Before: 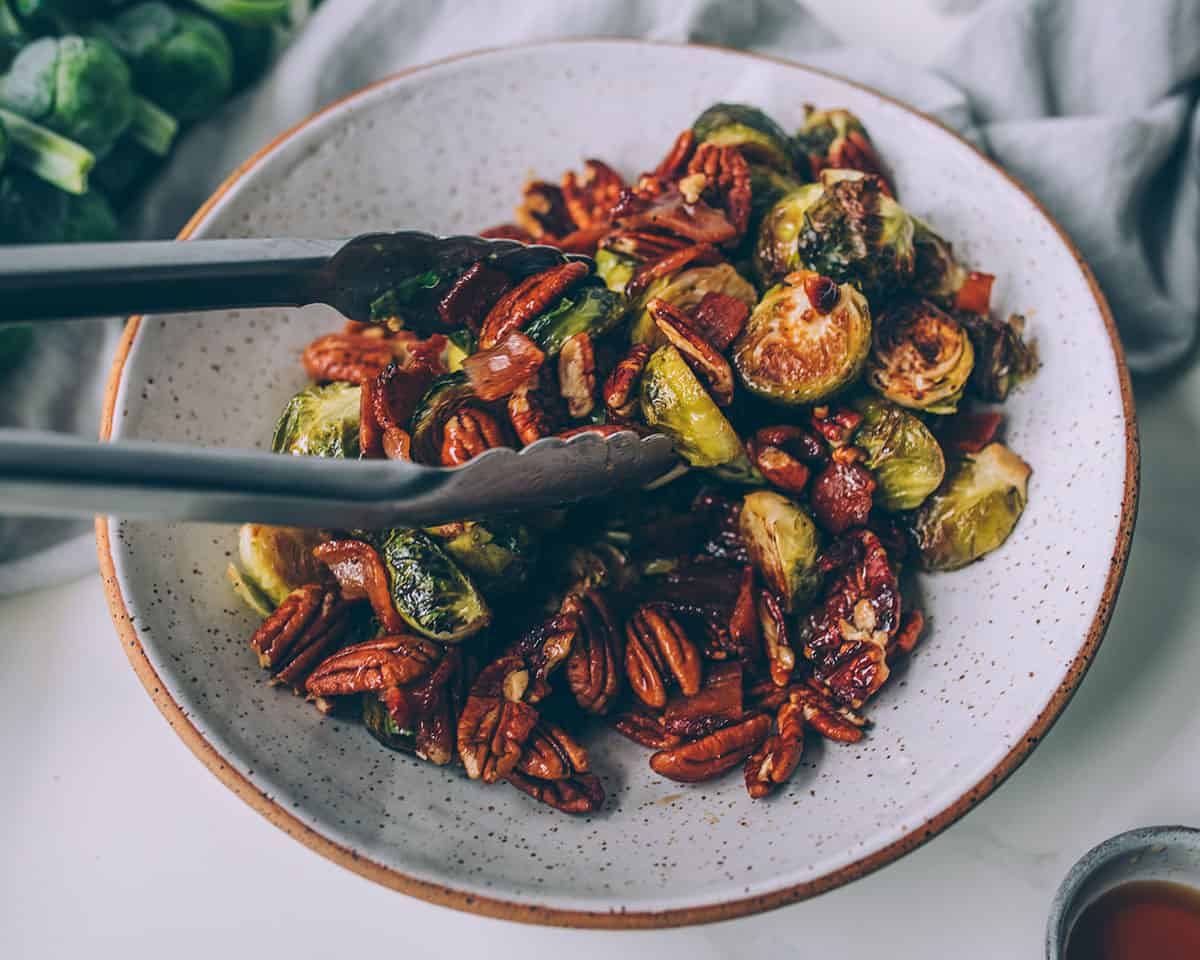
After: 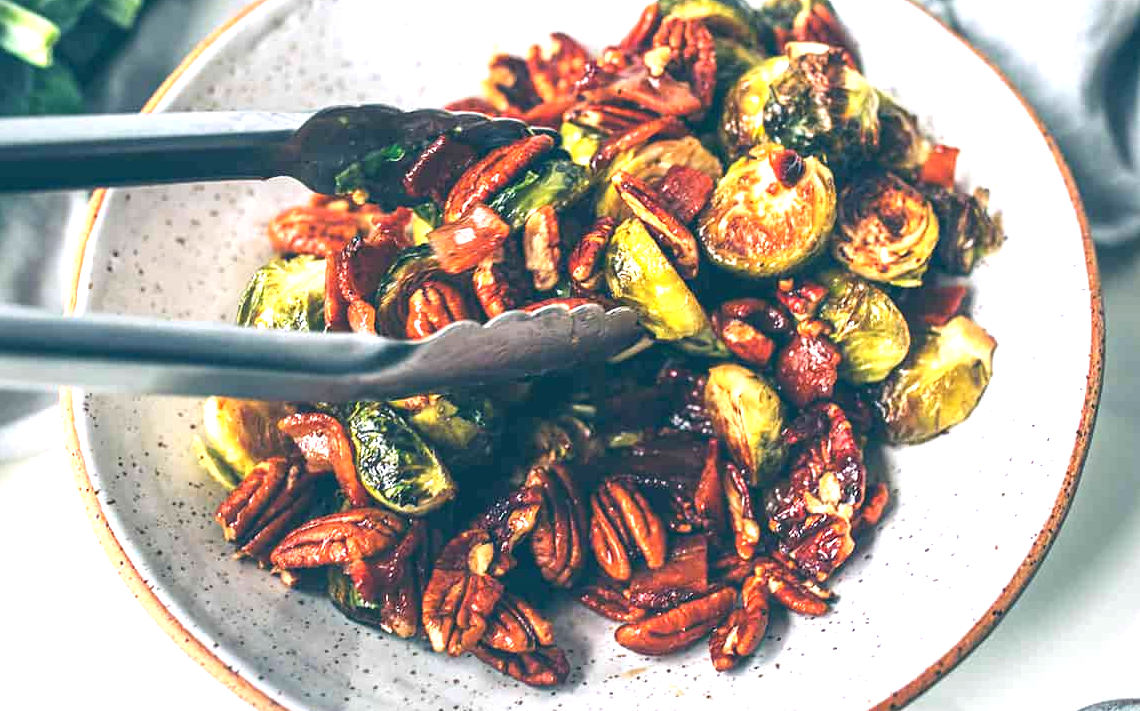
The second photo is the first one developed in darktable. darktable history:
crop and rotate: left 2.991%, top 13.302%, right 1.981%, bottom 12.636%
exposure: black level correction 0, exposure 1.5 EV, compensate exposure bias true, compensate highlight preservation false
